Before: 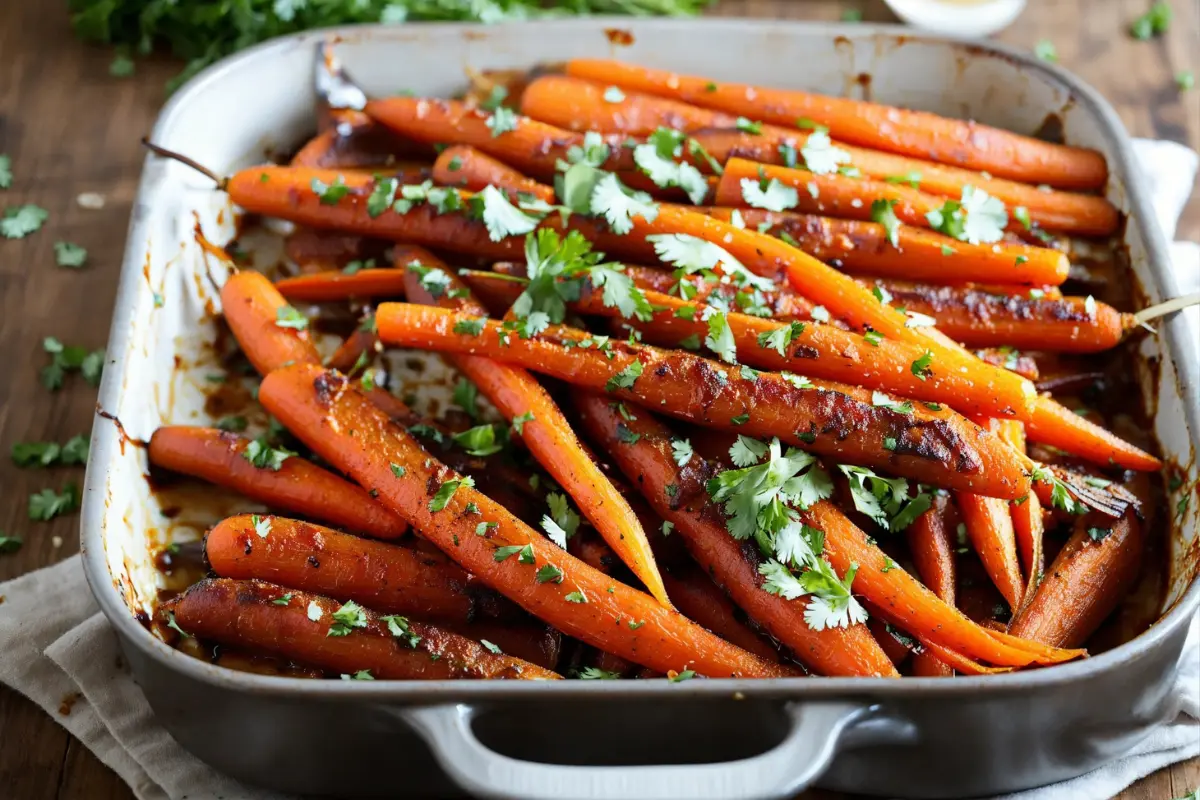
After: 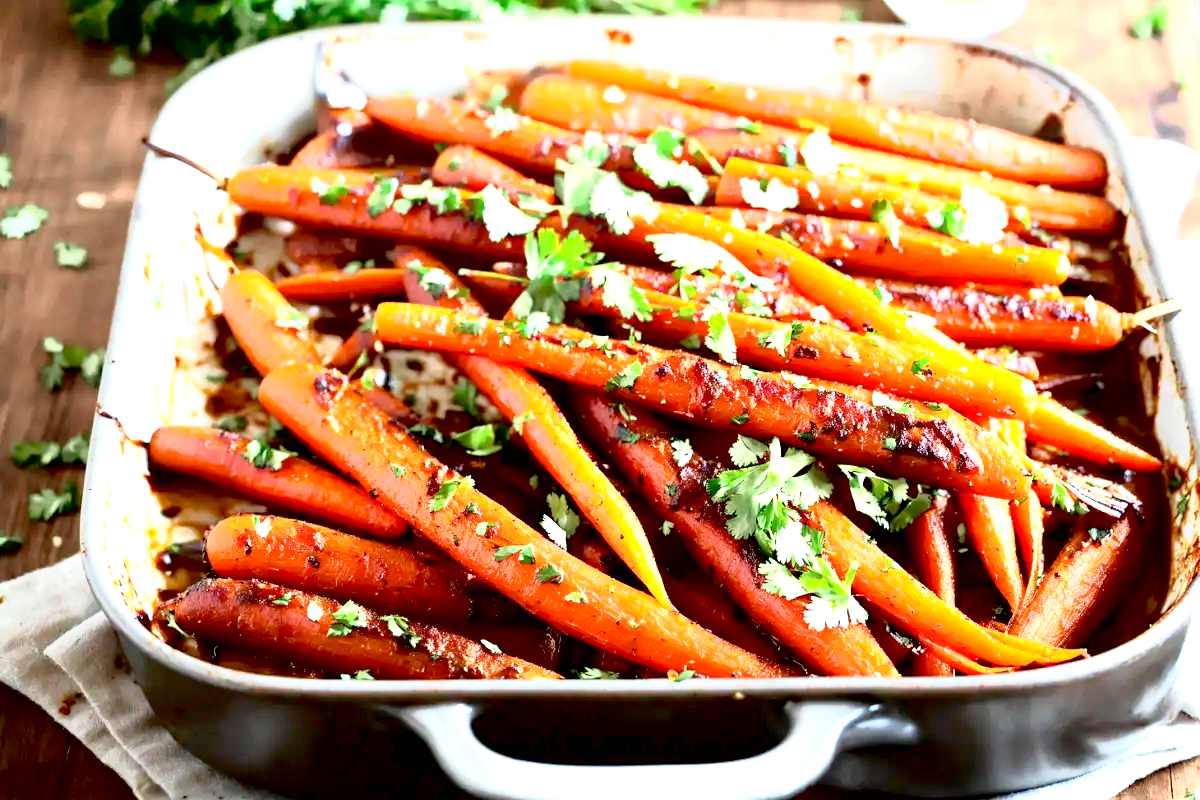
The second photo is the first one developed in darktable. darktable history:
tone curve: curves: ch0 [(0, 0) (0.105, 0.068) (0.195, 0.162) (0.283, 0.283) (0.384, 0.404) (0.485, 0.531) (0.638, 0.681) (0.795, 0.879) (1, 0.977)]; ch1 [(0, 0) (0.161, 0.092) (0.35, 0.33) (0.379, 0.401) (0.456, 0.469) (0.504, 0.5) (0.512, 0.514) (0.58, 0.597) (0.635, 0.646) (1, 1)]; ch2 [(0, 0) (0.371, 0.362) (0.437, 0.437) (0.5, 0.5) (0.53, 0.523) (0.56, 0.58) (0.622, 0.606) (1, 1)], color space Lab, independent channels, preserve colors none
exposure: black level correction 0.009, exposure 1.425 EV, compensate highlight preservation false
